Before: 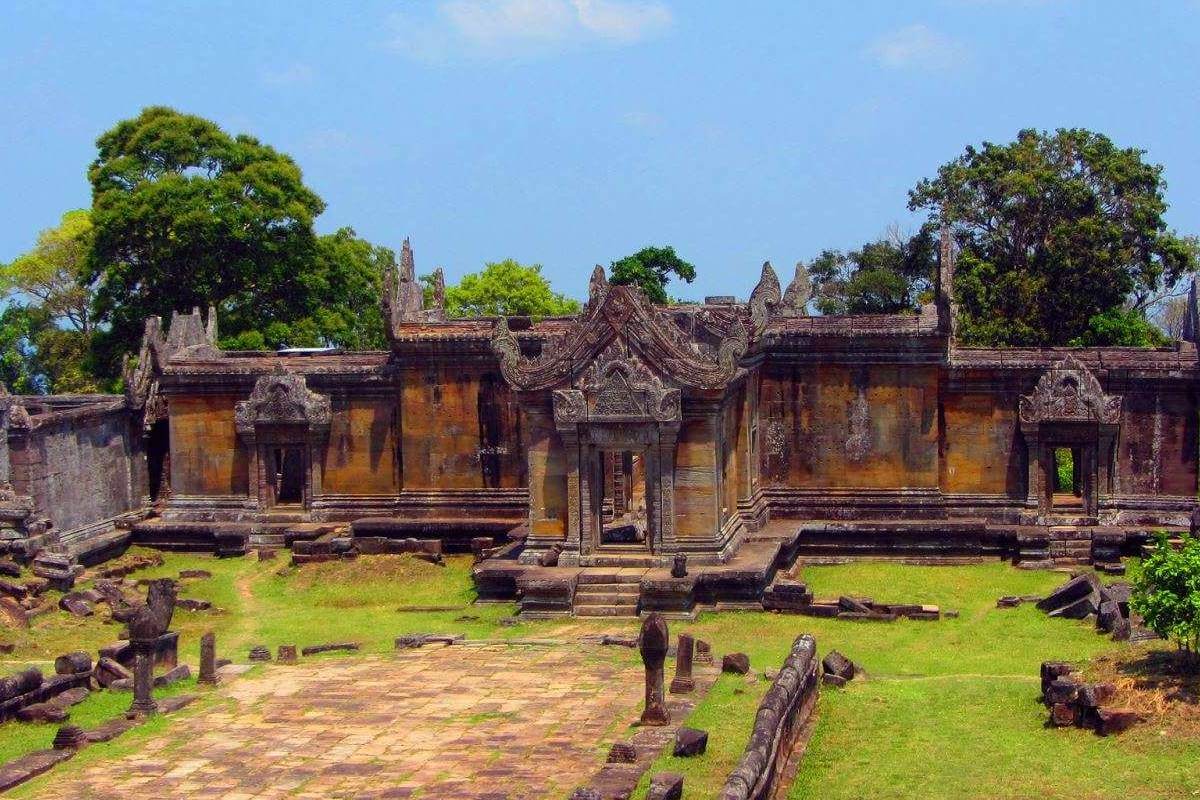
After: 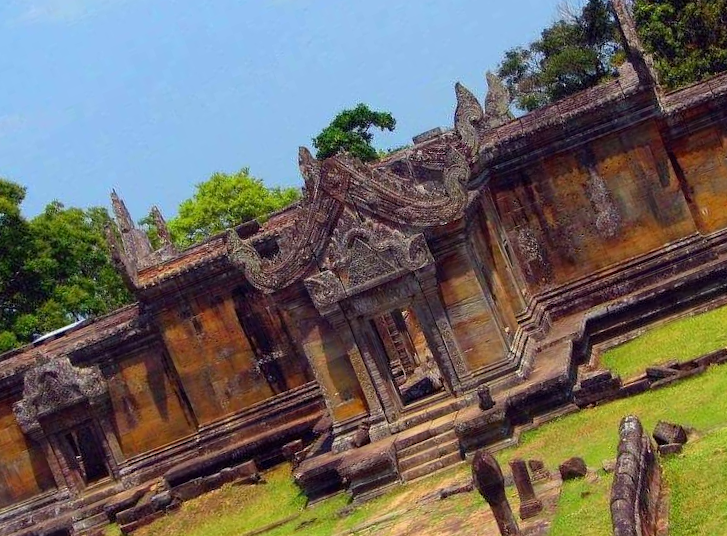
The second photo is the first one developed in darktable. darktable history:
crop and rotate: angle 21.11°, left 6.98%, right 3.736%, bottom 1.179%
